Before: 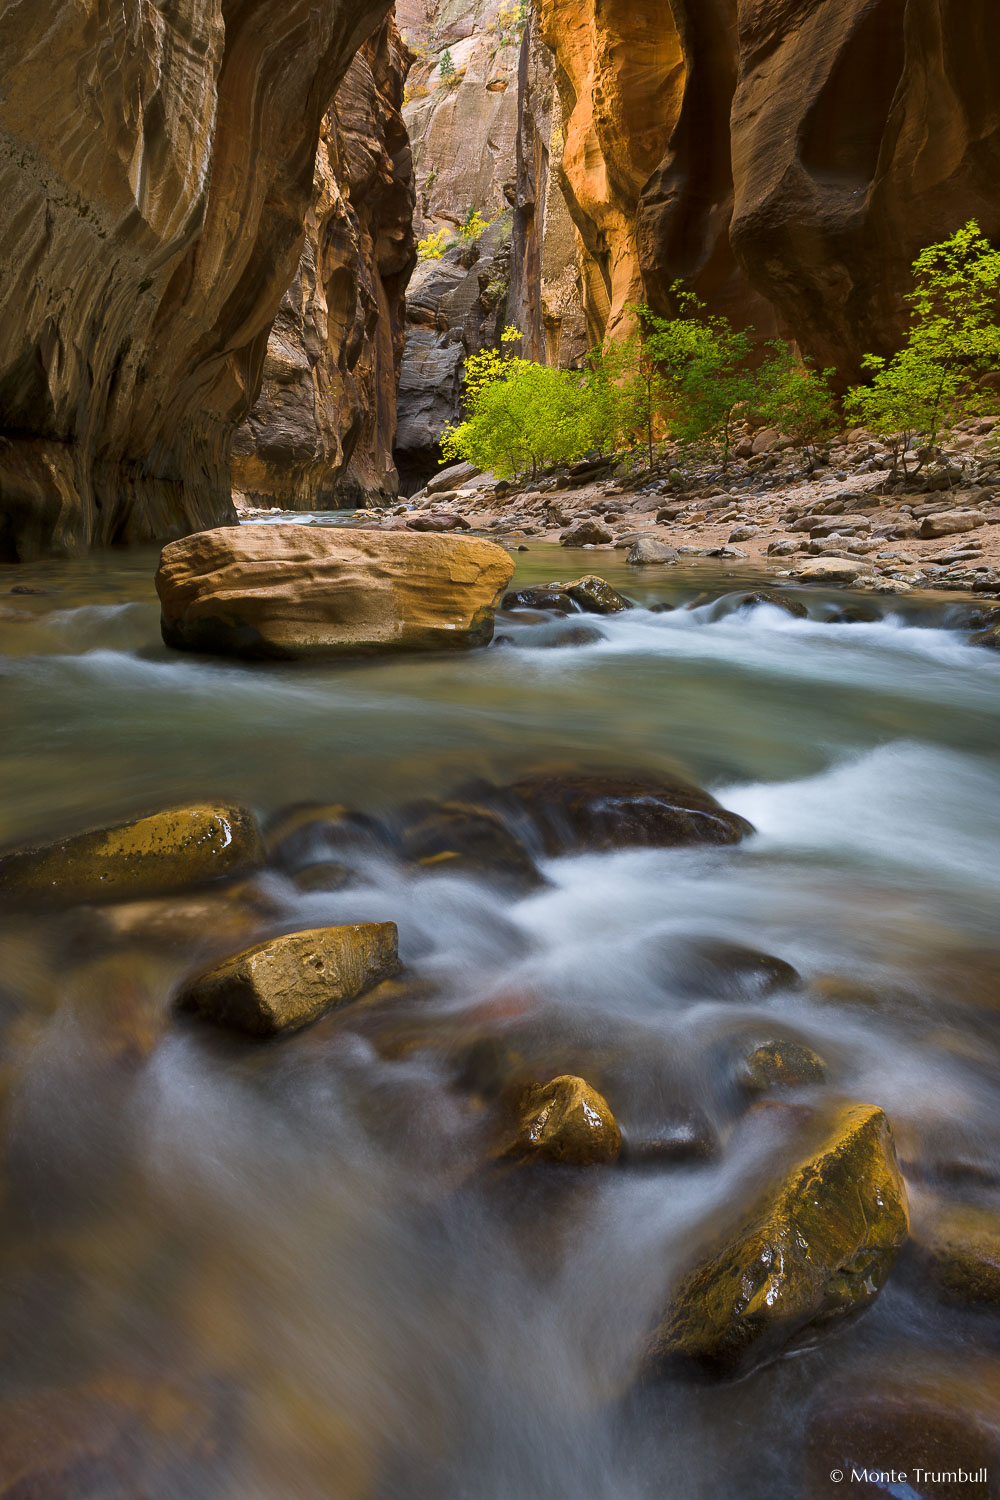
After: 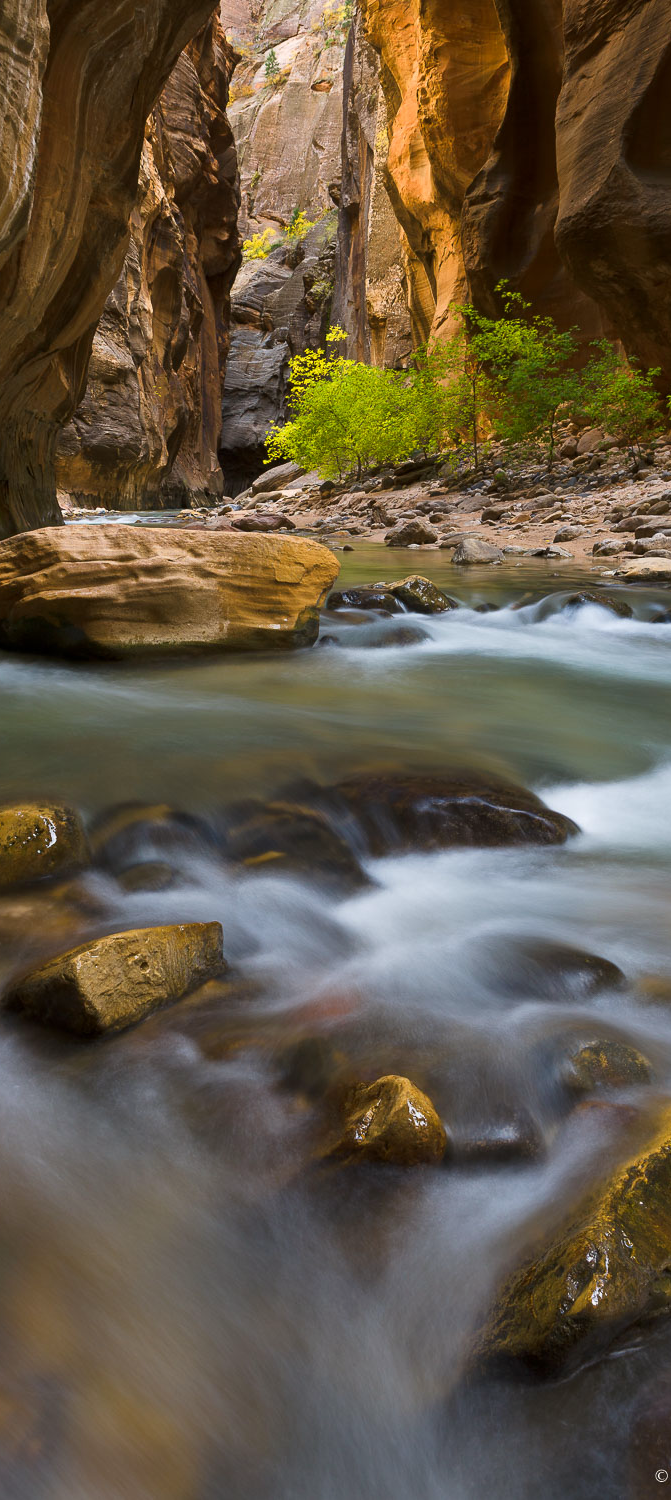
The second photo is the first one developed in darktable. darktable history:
crop and rotate: left 17.531%, right 15.339%
color calibration: x 0.342, y 0.357, temperature 5119.44 K, saturation algorithm version 1 (2020)
